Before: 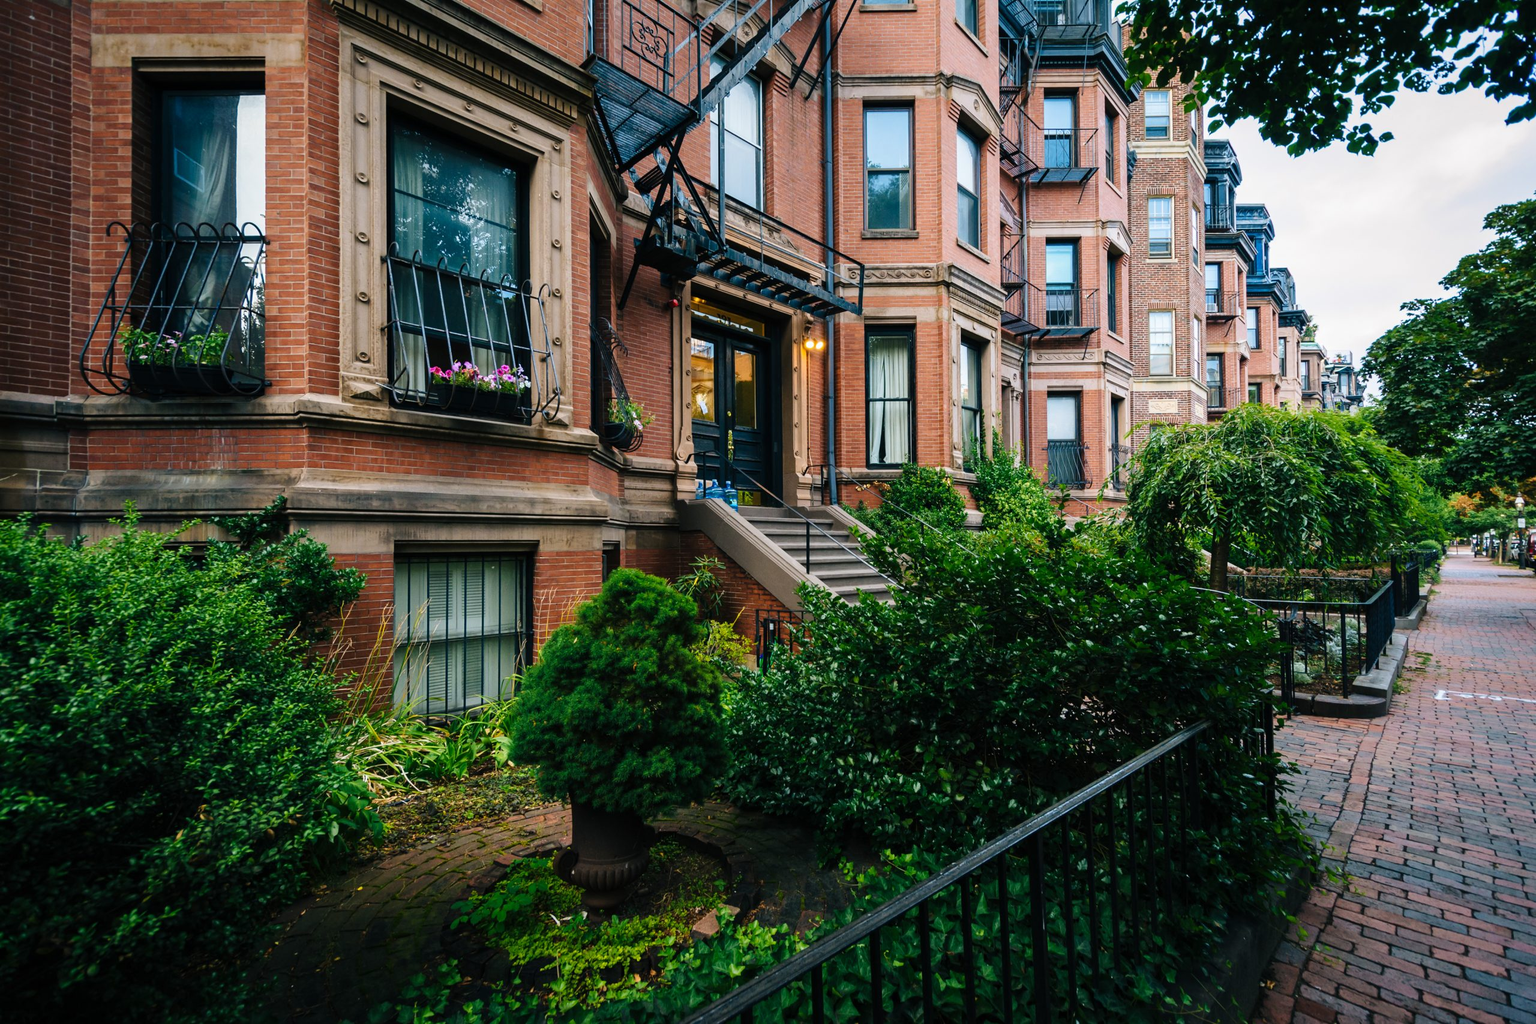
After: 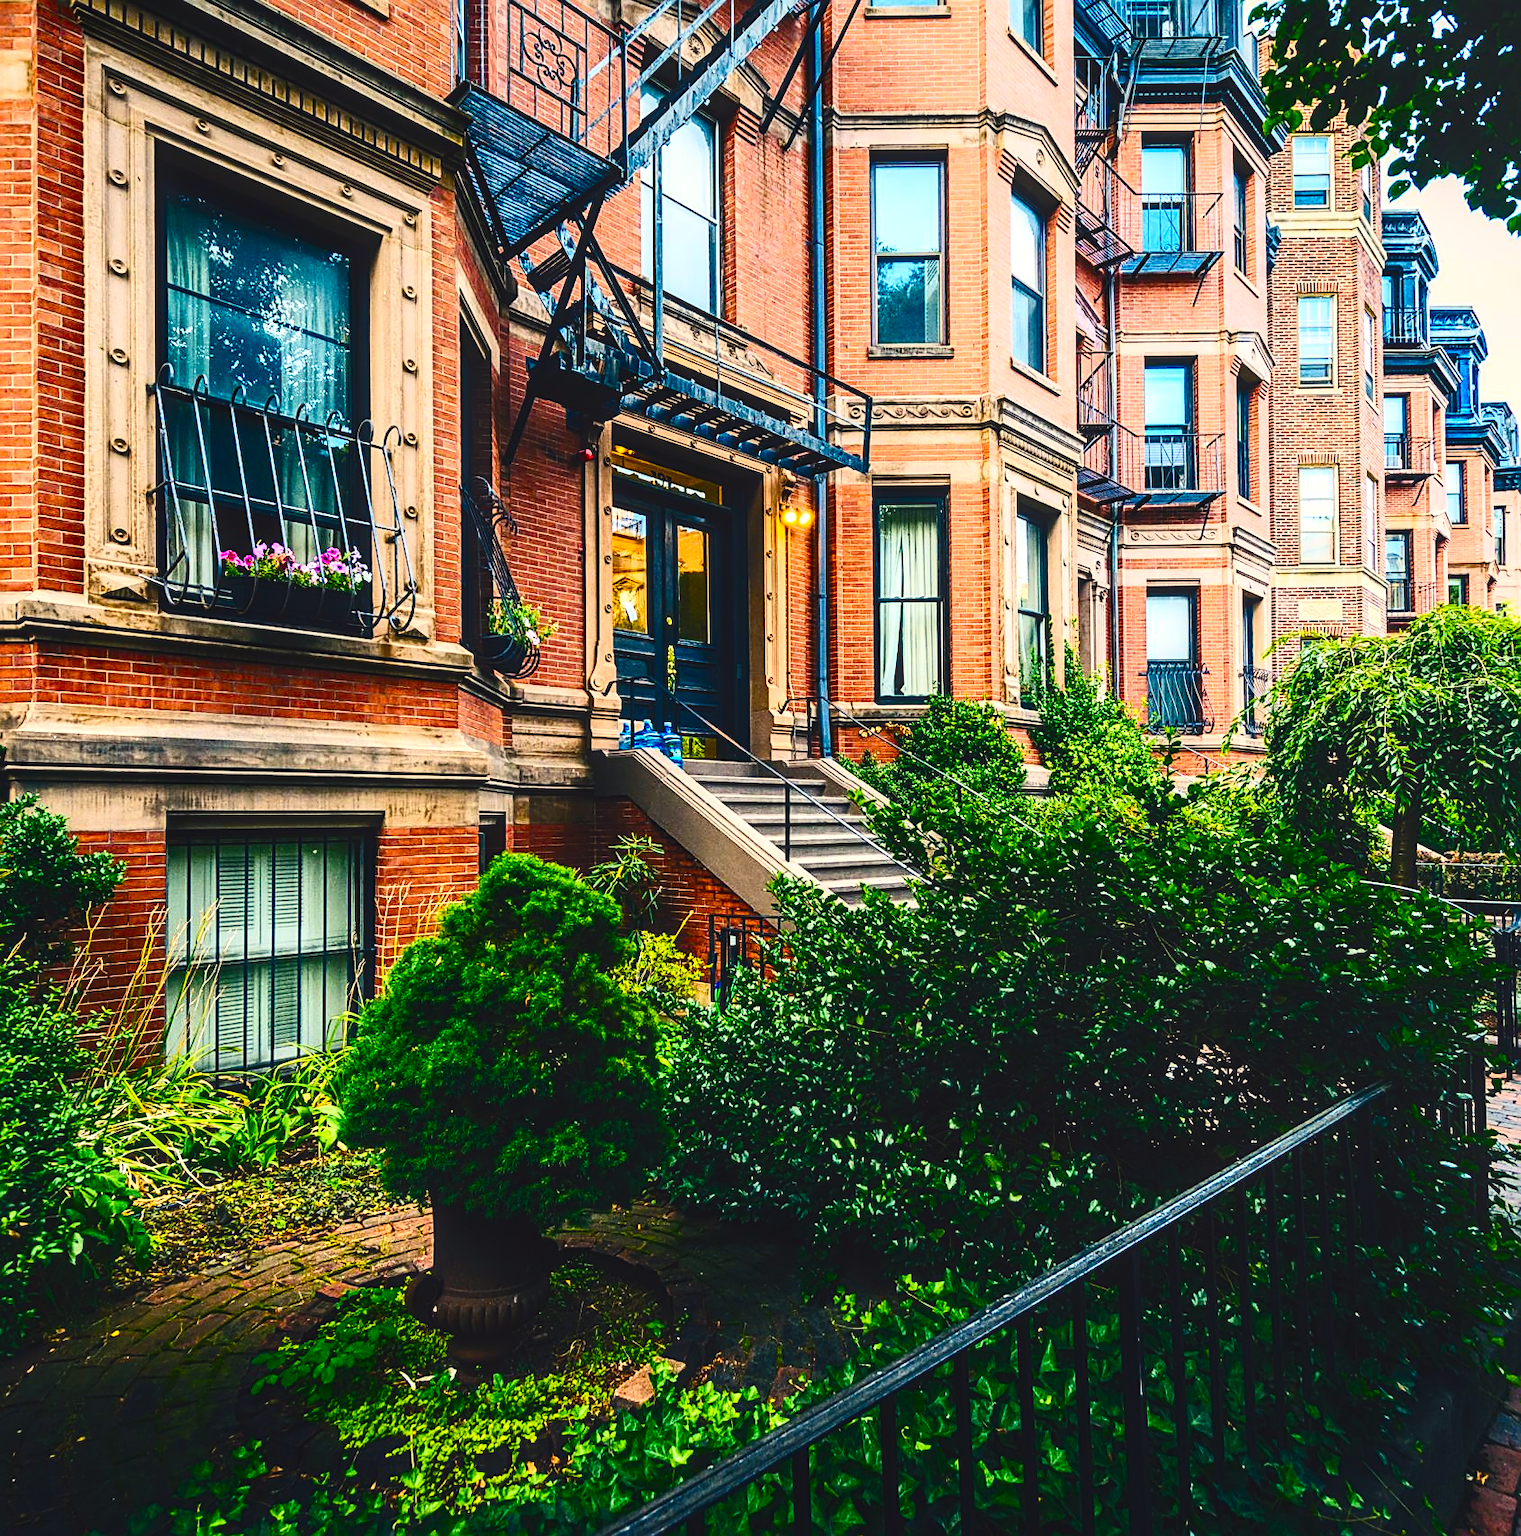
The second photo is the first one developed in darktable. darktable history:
local contrast: detail 130%
sharpen: amount 0.75
crop and rotate: left 18.442%, right 15.508%
color balance rgb: shadows lift › chroma 3%, shadows lift › hue 280.8°, power › hue 330°, highlights gain › chroma 3%, highlights gain › hue 75.6°, global offset › luminance 1.5%, perceptual saturation grading › global saturation 20%, perceptual saturation grading › highlights -25%, perceptual saturation grading › shadows 50%, global vibrance 30%
color zones: curves: ch0 [(0, 0.5) (0.143, 0.5) (0.286, 0.5) (0.429, 0.5) (0.571, 0.5) (0.714, 0.476) (0.857, 0.5) (1, 0.5)]; ch2 [(0, 0.5) (0.143, 0.5) (0.286, 0.5) (0.429, 0.5) (0.571, 0.5) (0.714, 0.487) (0.857, 0.5) (1, 0.5)]
exposure: exposure 0.426 EV, compensate highlight preservation false
contrast brightness saturation: contrast 0.4, brightness 0.1, saturation 0.21
